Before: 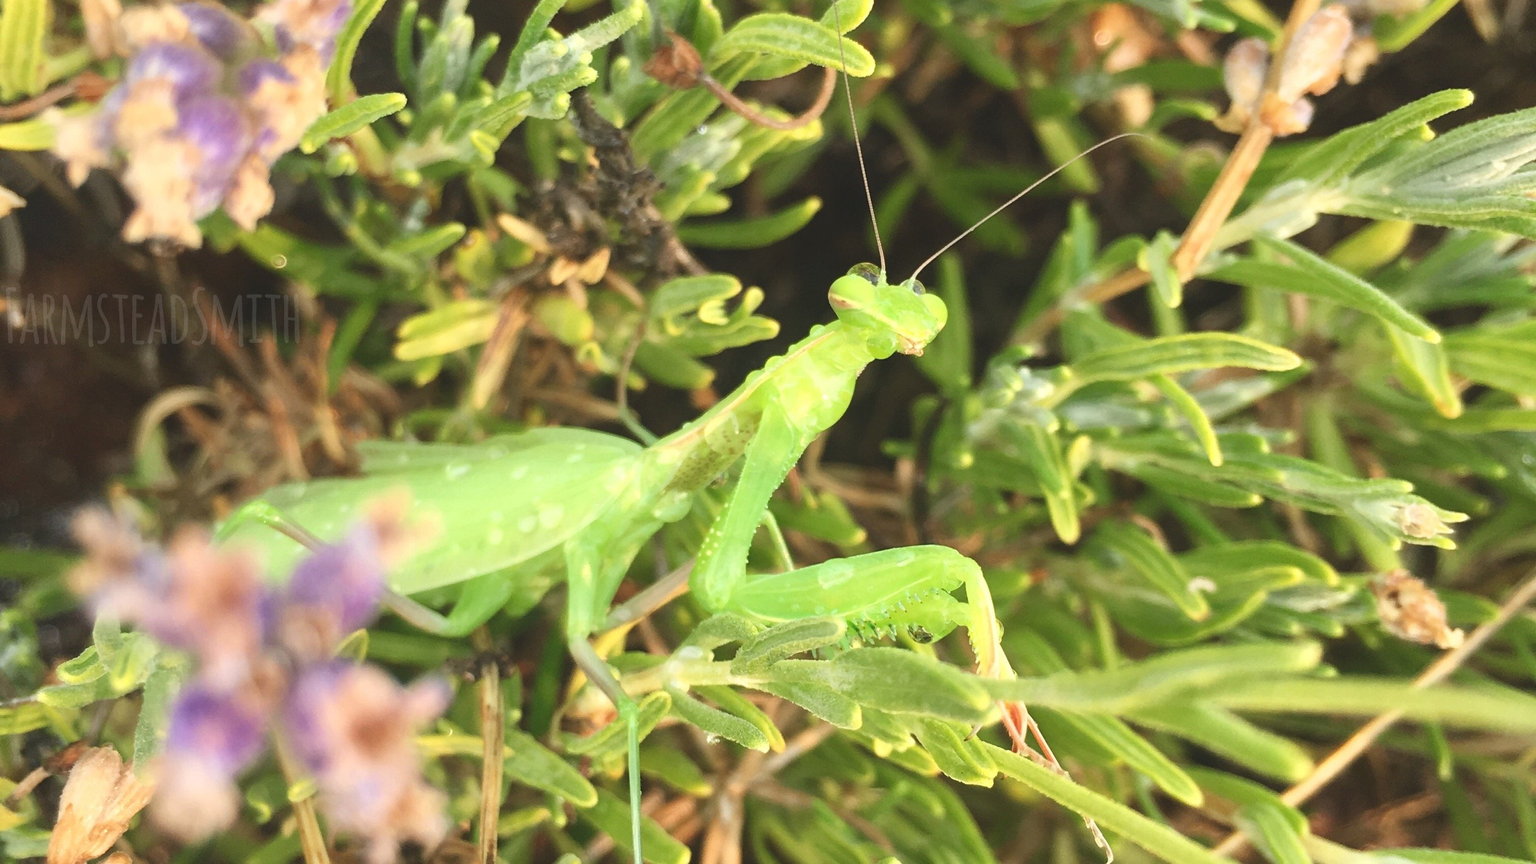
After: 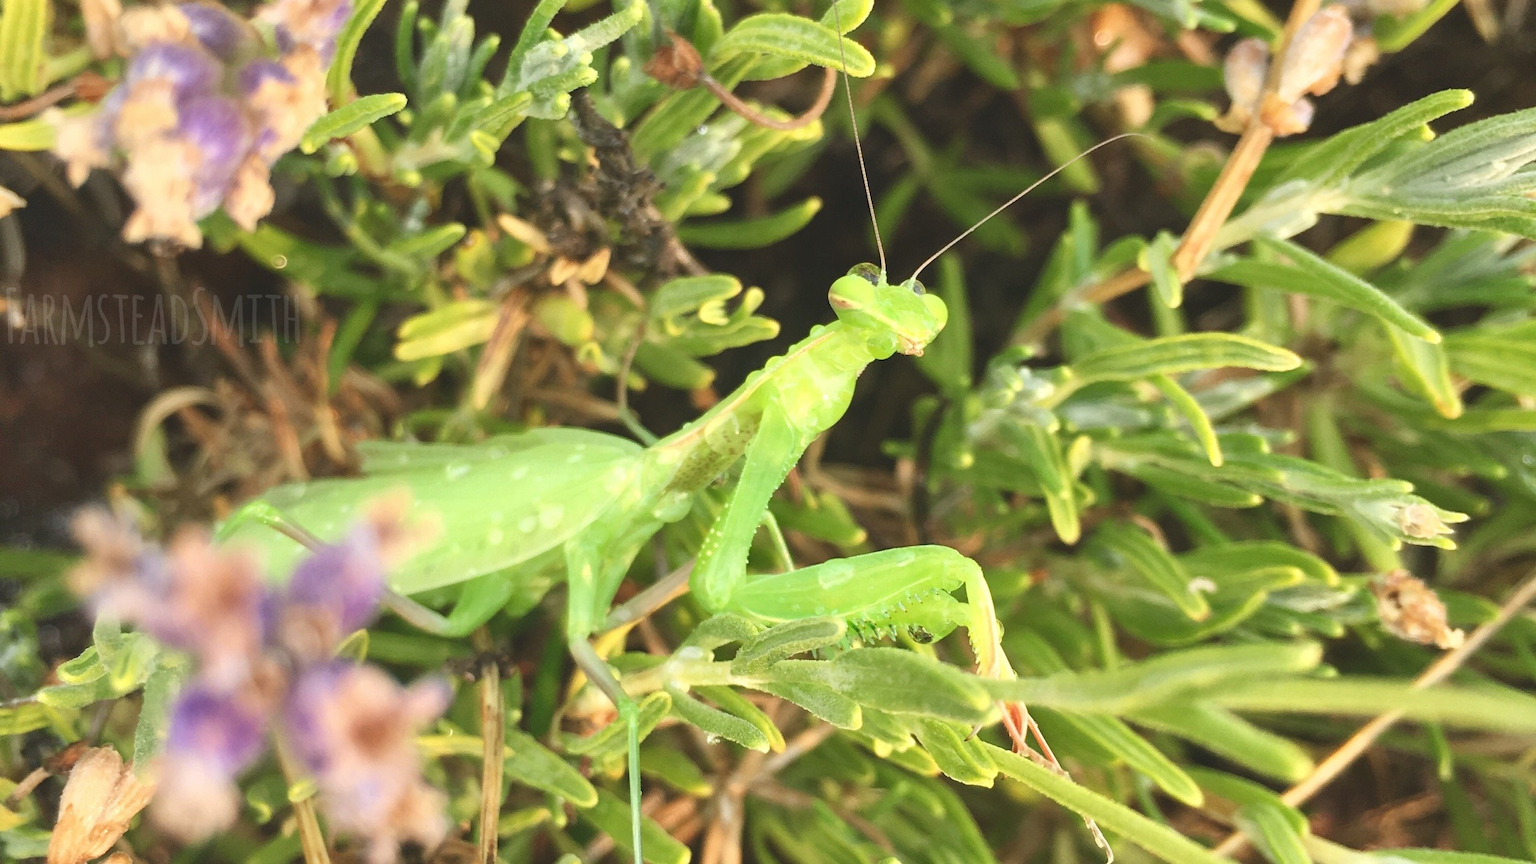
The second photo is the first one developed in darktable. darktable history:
shadows and highlights: shadows 36.83, highlights -26.93, highlights color adjustment 0.564%, soften with gaussian
